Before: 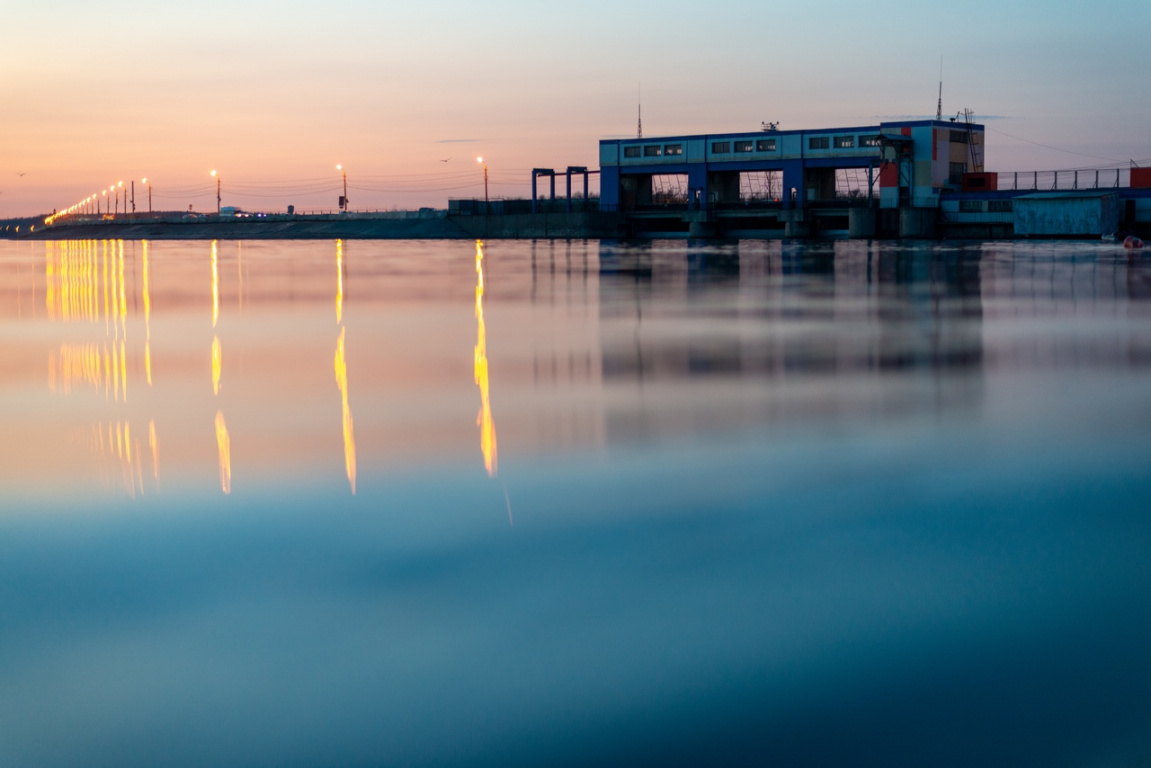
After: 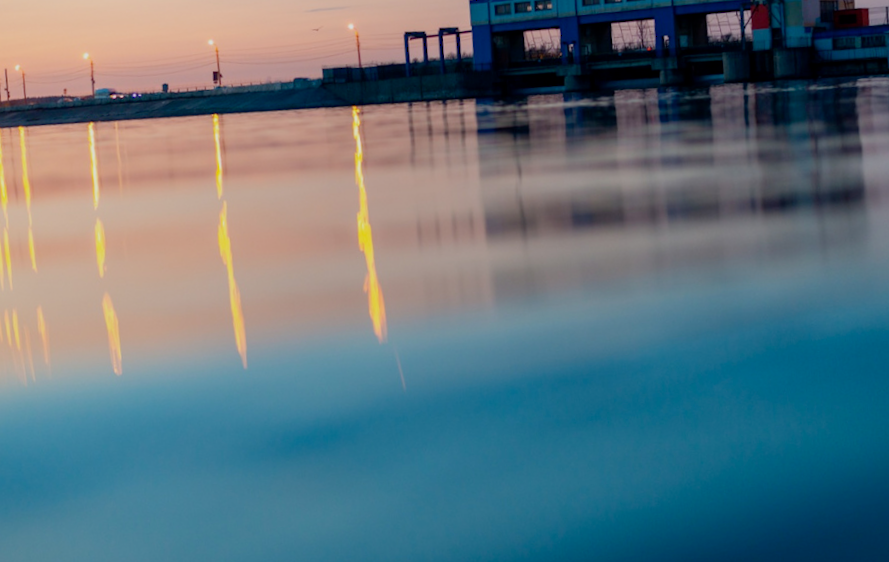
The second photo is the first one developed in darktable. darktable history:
crop and rotate: angle -3.37°, left 9.79%, top 20.73%, right 12.42%, bottom 11.82%
rotate and perspective: rotation -6.83°, automatic cropping off
filmic rgb: black relative exposure -16 EV, threshold -0.33 EV, transition 3.19 EV, structure ↔ texture 100%, target black luminance 0%, hardness 7.57, latitude 72.96%, contrast 0.908, highlights saturation mix 10%, shadows ↔ highlights balance -0.38%, add noise in highlights 0, preserve chrominance no, color science v4 (2020), iterations of high-quality reconstruction 10, enable highlight reconstruction true
